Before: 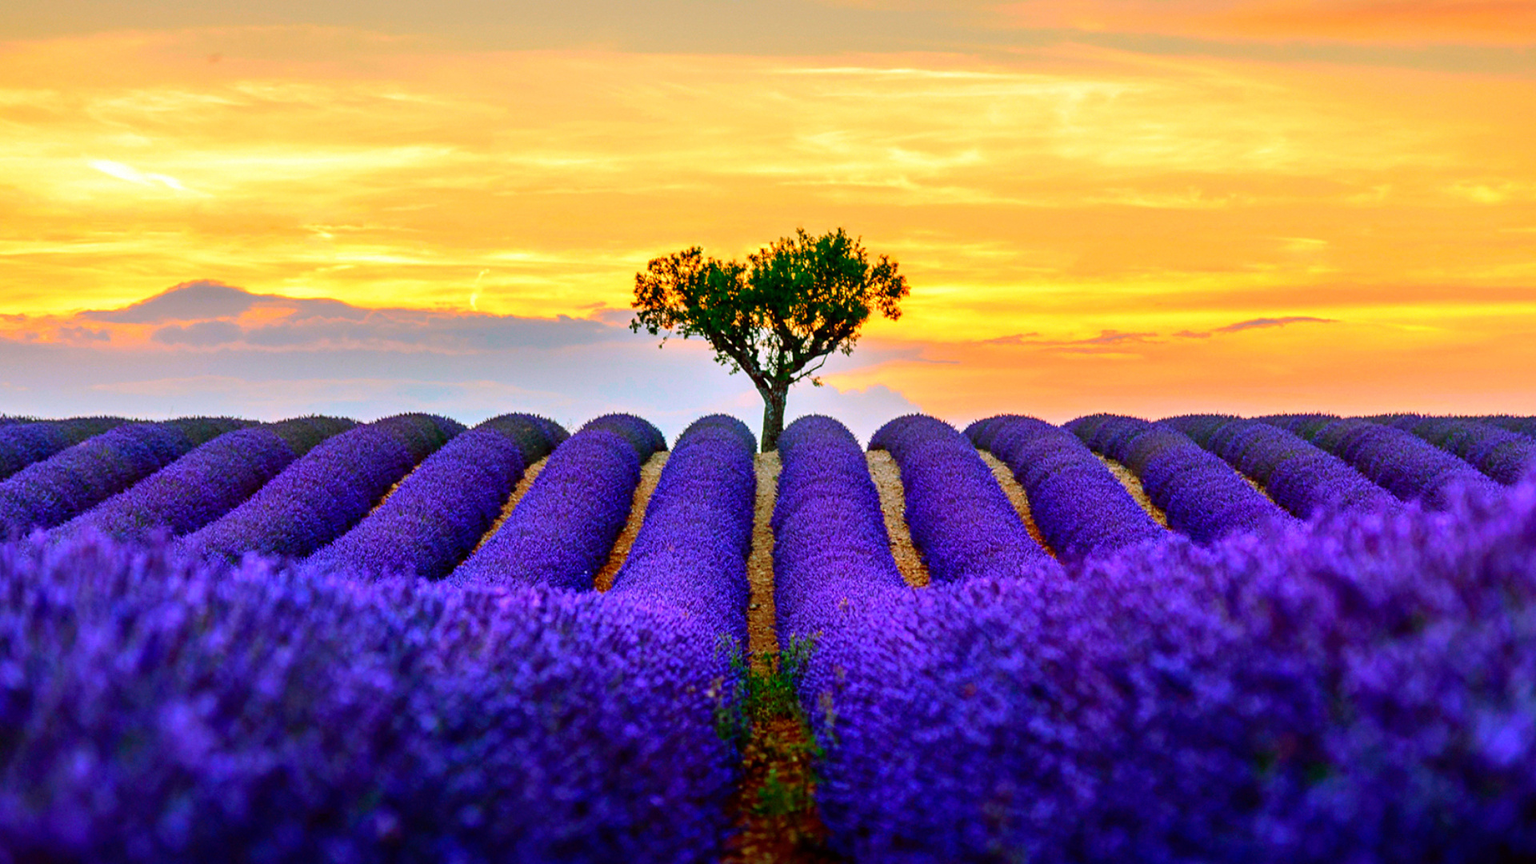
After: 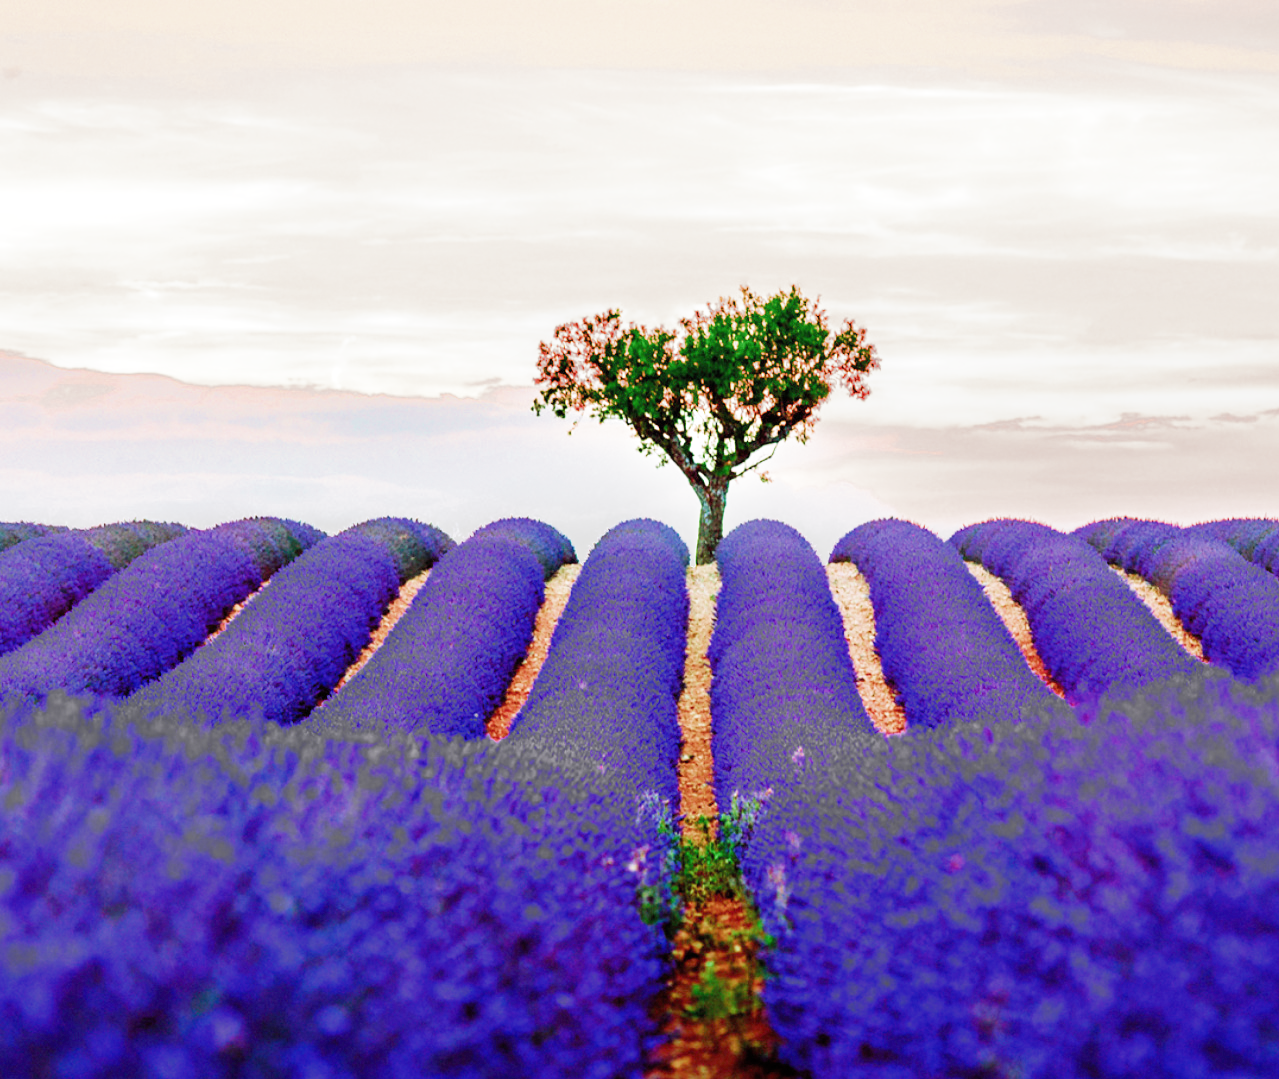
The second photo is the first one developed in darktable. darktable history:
exposure: black level correction 0, exposure 2.101 EV, compensate exposure bias true, compensate highlight preservation false
crop and rotate: left 13.371%, right 20.005%
filmic rgb: black relative exposure -8.46 EV, white relative exposure 4.67 EV, hardness 3.84, add noise in highlights 0.002, color science v3 (2019), use custom middle-gray values true, contrast in highlights soft, enable highlight reconstruction true
